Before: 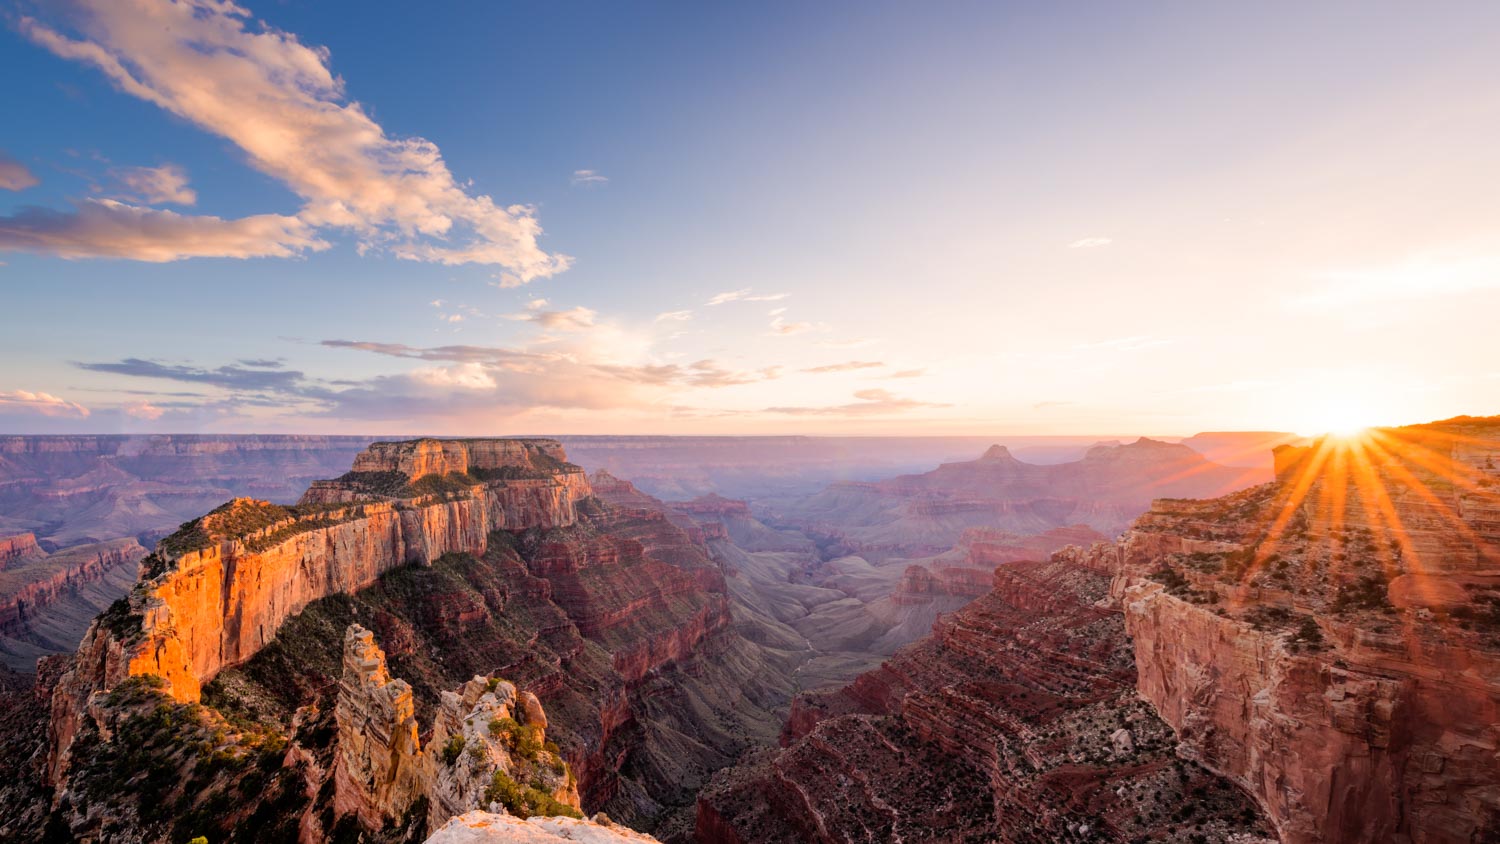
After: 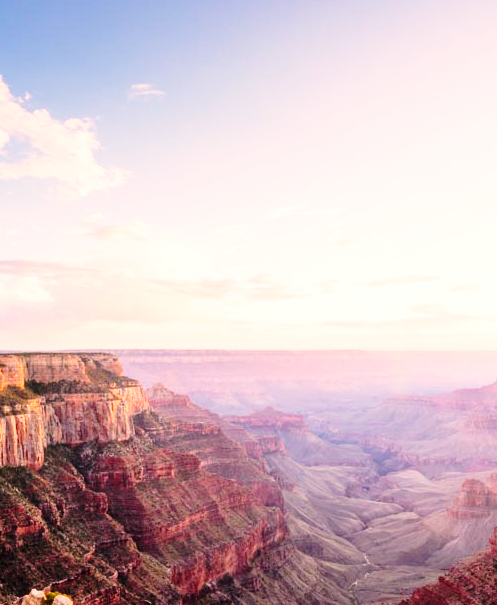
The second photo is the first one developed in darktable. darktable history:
tone equalizer: -8 EV -0.415 EV, -7 EV -0.419 EV, -6 EV -0.333 EV, -5 EV -0.228 EV, -3 EV 0.204 EV, -2 EV 0.335 EV, -1 EV 0.393 EV, +0 EV 0.407 EV, mask exposure compensation -0.494 EV
color correction: highlights a* 5.81, highlights b* 4.67
crop and rotate: left 29.552%, top 10.24%, right 37.283%, bottom 17.982%
base curve: curves: ch0 [(0, 0) (0.028, 0.03) (0.121, 0.232) (0.46, 0.748) (0.859, 0.968) (1, 1)], preserve colors none
